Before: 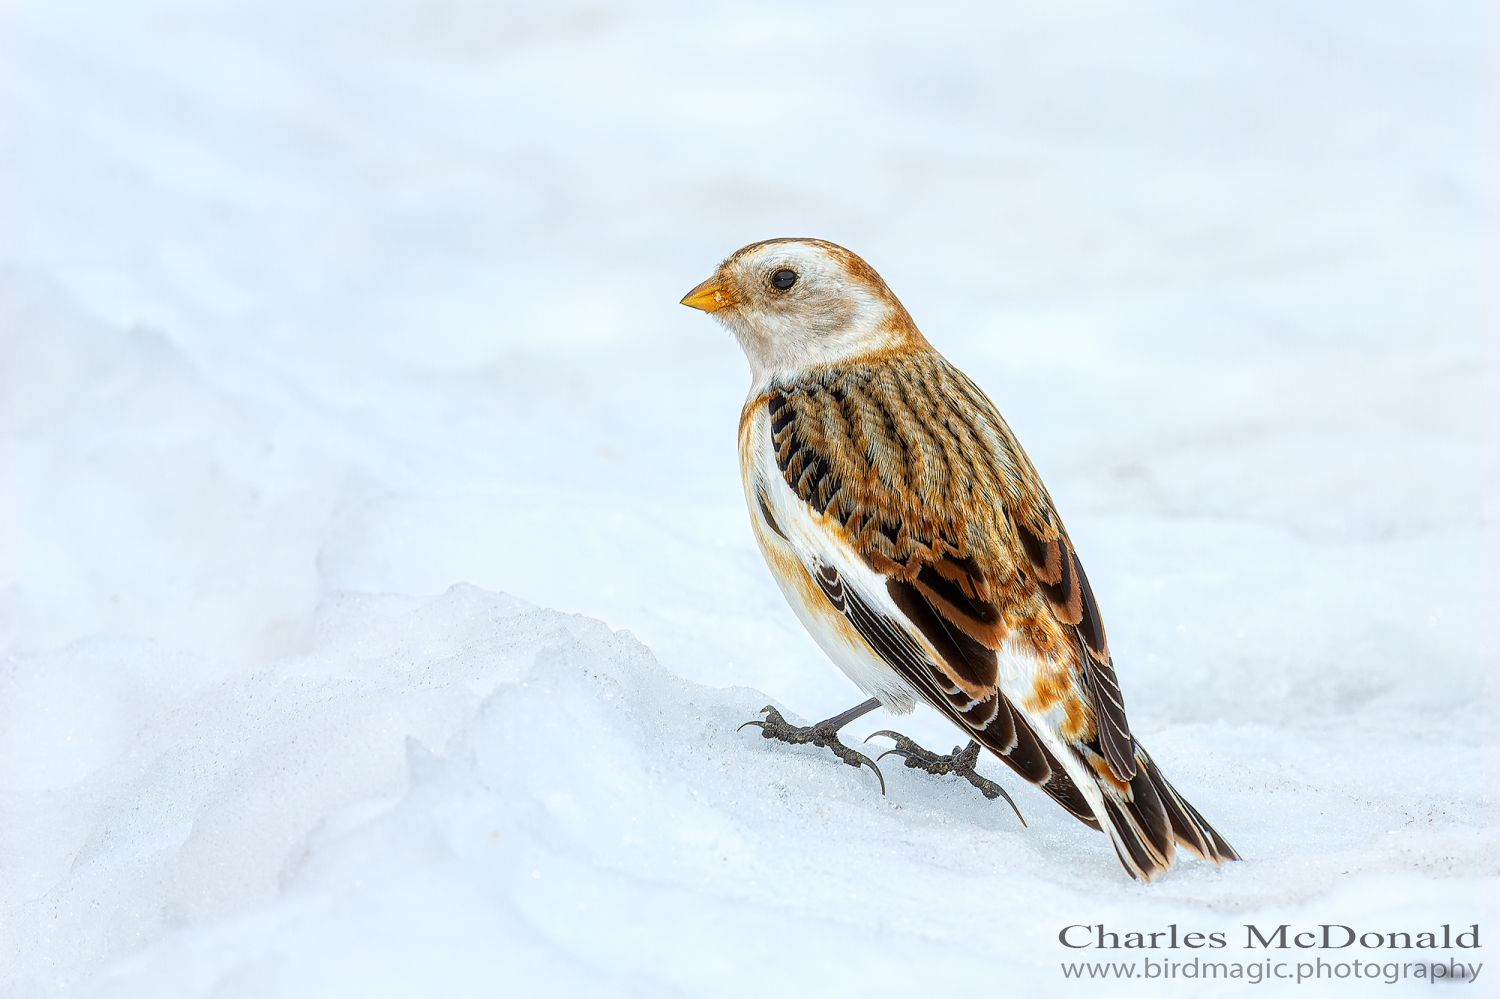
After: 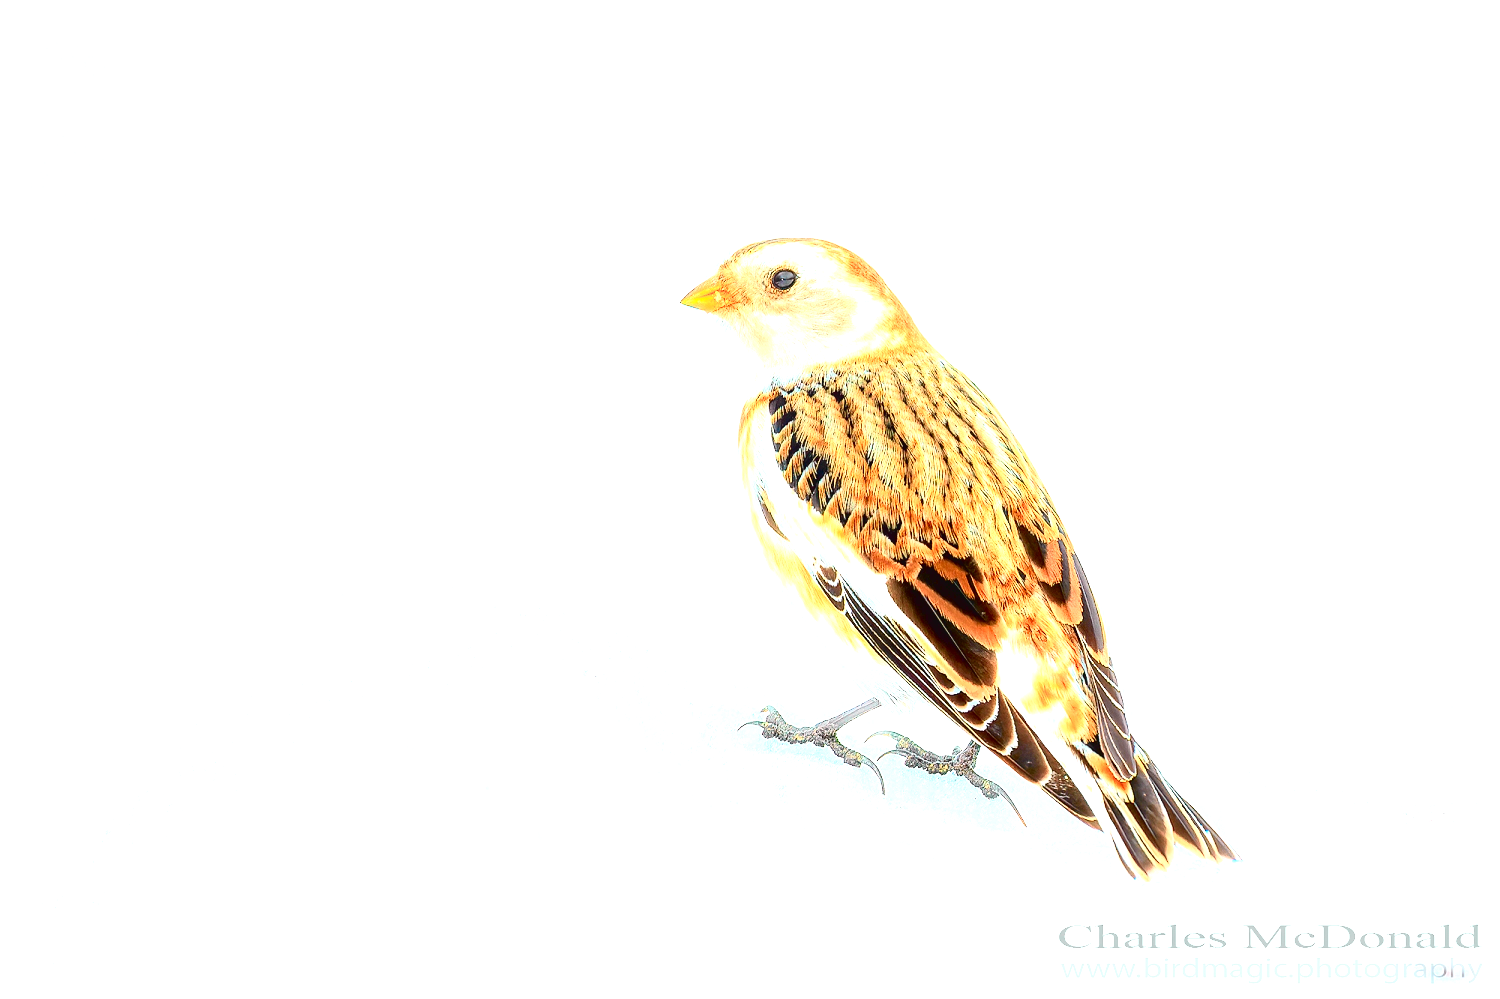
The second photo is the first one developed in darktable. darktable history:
contrast brightness saturation: contrast -0.098, saturation -0.095
exposure: black level correction 0.001, exposure 1.998 EV, compensate highlight preservation false
tone curve: curves: ch0 [(0, 0.003) (0.044, 0.032) (0.12, 0.089) (0.19, 0.164) (0.269, 0.269) (0.473, 0.533) (0.595, 0.695) (0.718, 0.823) (0.855, 0.931) (1, 0.982)]; ch1 [(0, 0) (0.243, 0.245) (0.427, 0.387) (0.493, 0.481) (0.501, 0.5) (0.521, 0.528) (0.554, 0.586) (0.607, 0.655) (0.671, 0.735) (0.796, 0.85) (1, 1)]; ch2 [(0, 0) (0.249, 0.216) (0.357, 0.317) (0.448, 0.432) (0.478, 0.492) (0.498, 0.499) (0.517, 0.519) (0.537, 0.57) (0.569, 0.623) (0.61, 0.663) (0.706, 0.75) (0.808, 0.809) (0.991, 0.968)], color space Lab, independent channels
